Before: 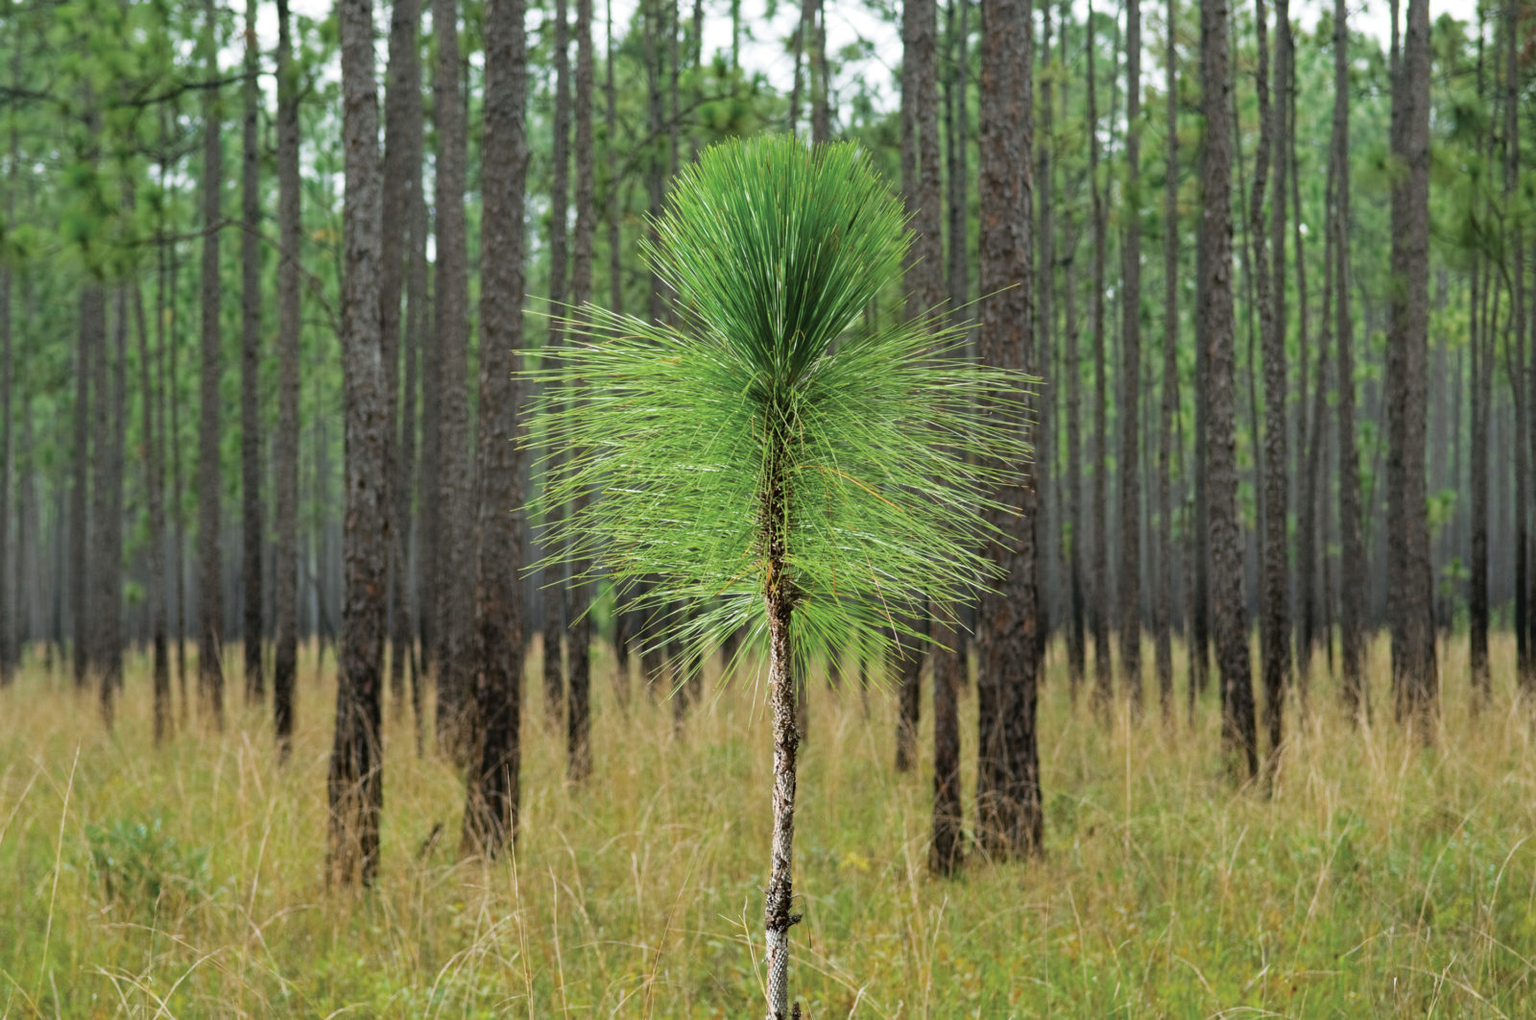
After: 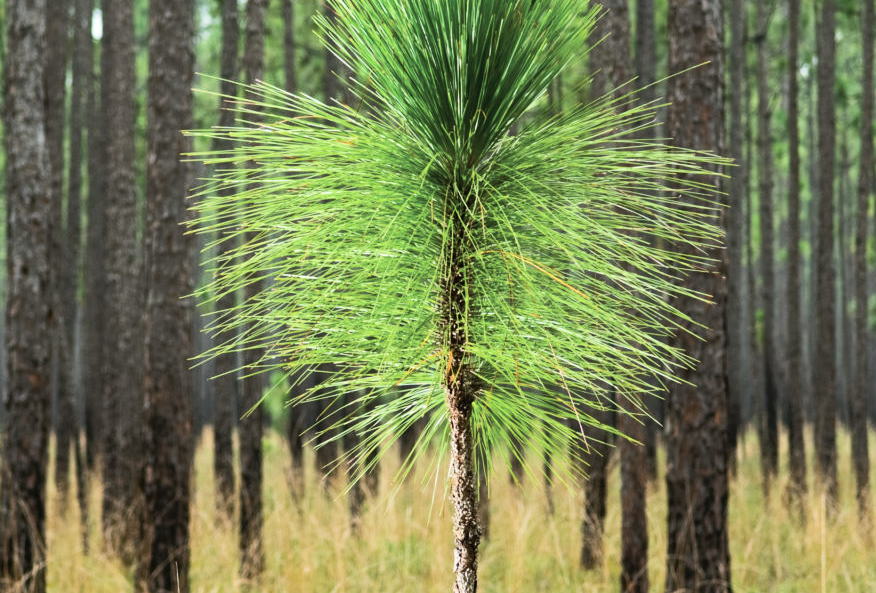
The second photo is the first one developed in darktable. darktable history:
tone equalizer: -8 EV 0.026 EV, -7 EV -0.029 EV, -6 EV 0.043 EV, -5 EV 0.053 EV, -4 EV 0.245 EV, -3 EV 0.677 EV, -2 EV 0.565 EV, -1 EV 0.204 EV, +0 EV 0.029 EV, edges refinement/feathering 500, mask exposure compensation -1.57 EV, preserve details no
crop and rotate: left 22.039%, top 22.099%, right 23.18%, bottom 22.031%
